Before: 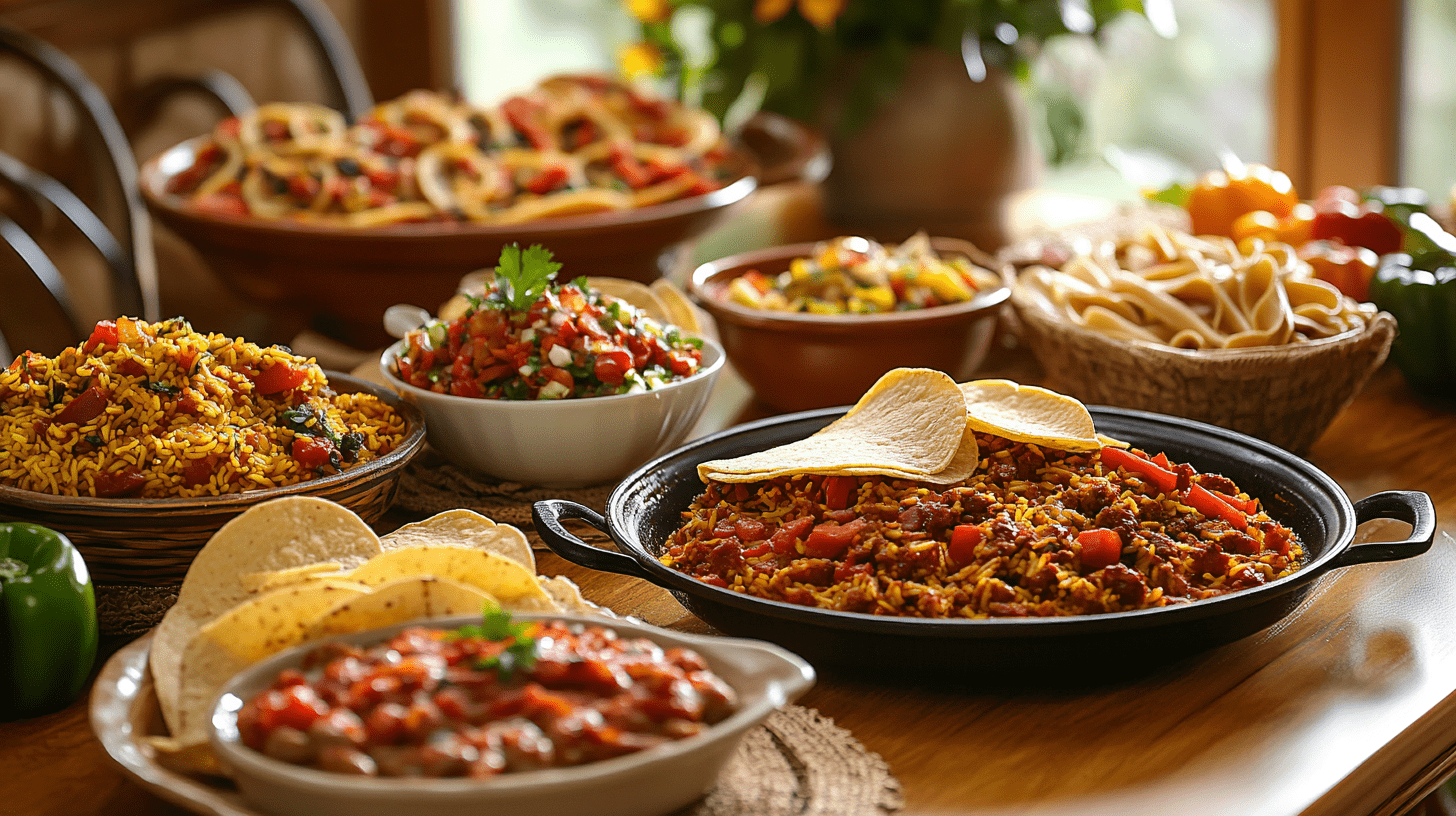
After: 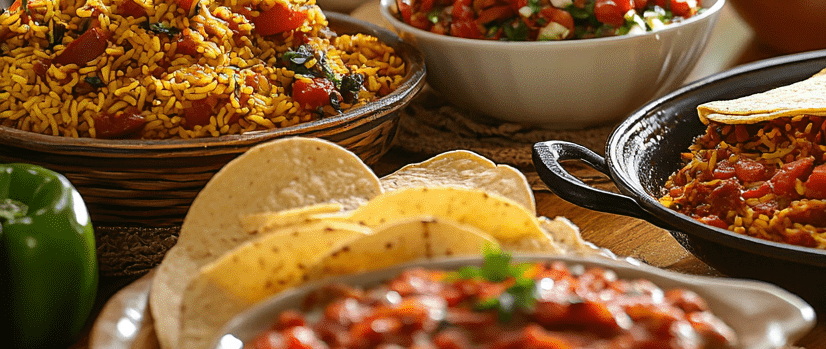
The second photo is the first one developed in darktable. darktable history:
crop: top 44.038%, right 43.211%, bottom 13.116%
